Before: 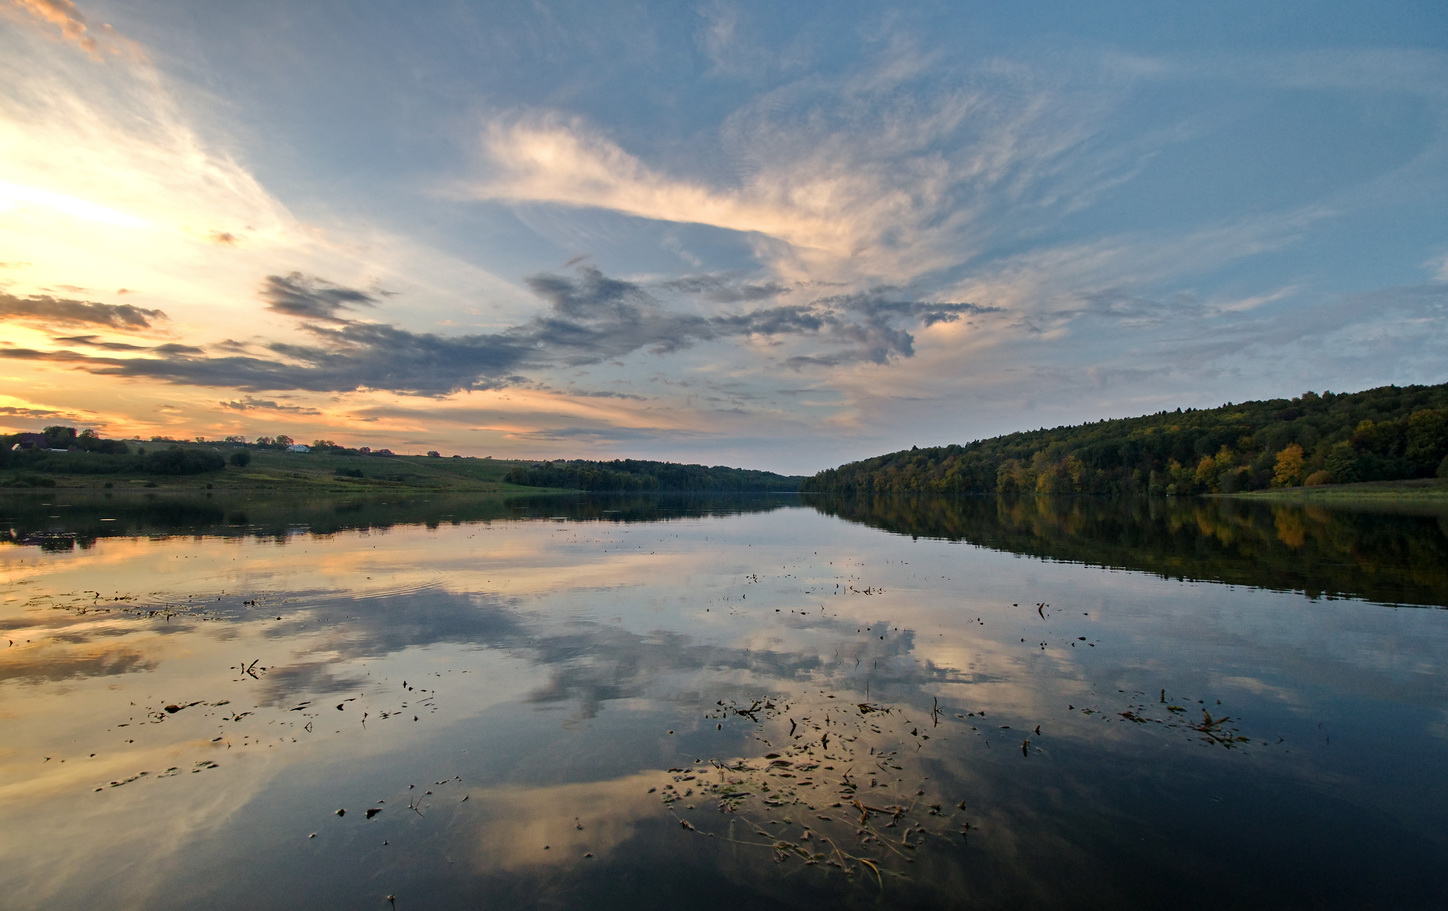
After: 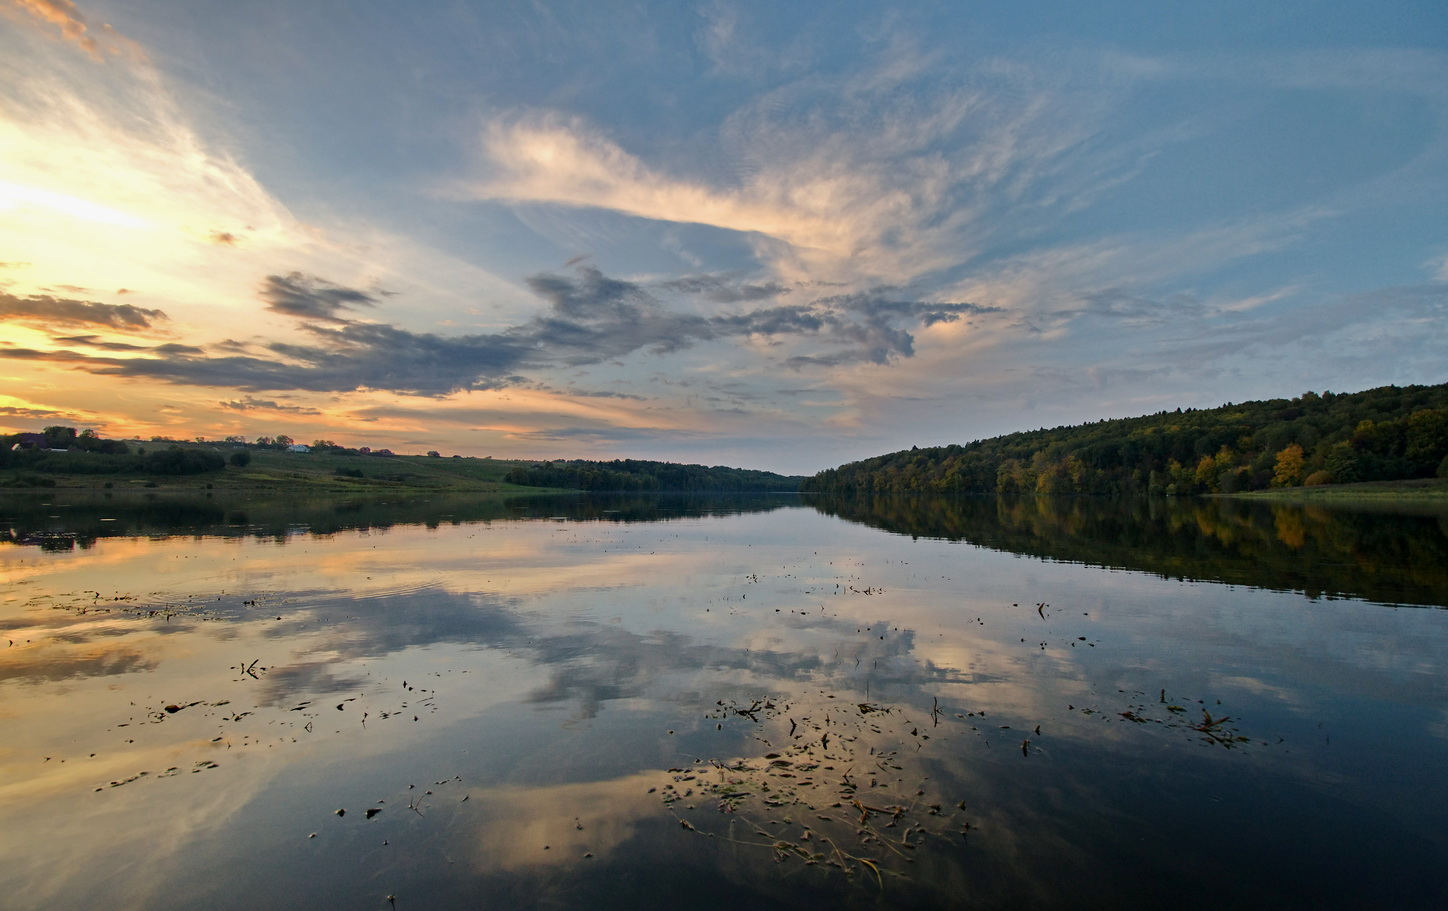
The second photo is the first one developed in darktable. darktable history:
shadows and highlights: shadows -20.58, white point adjustment -2.06, highlights -34.92
